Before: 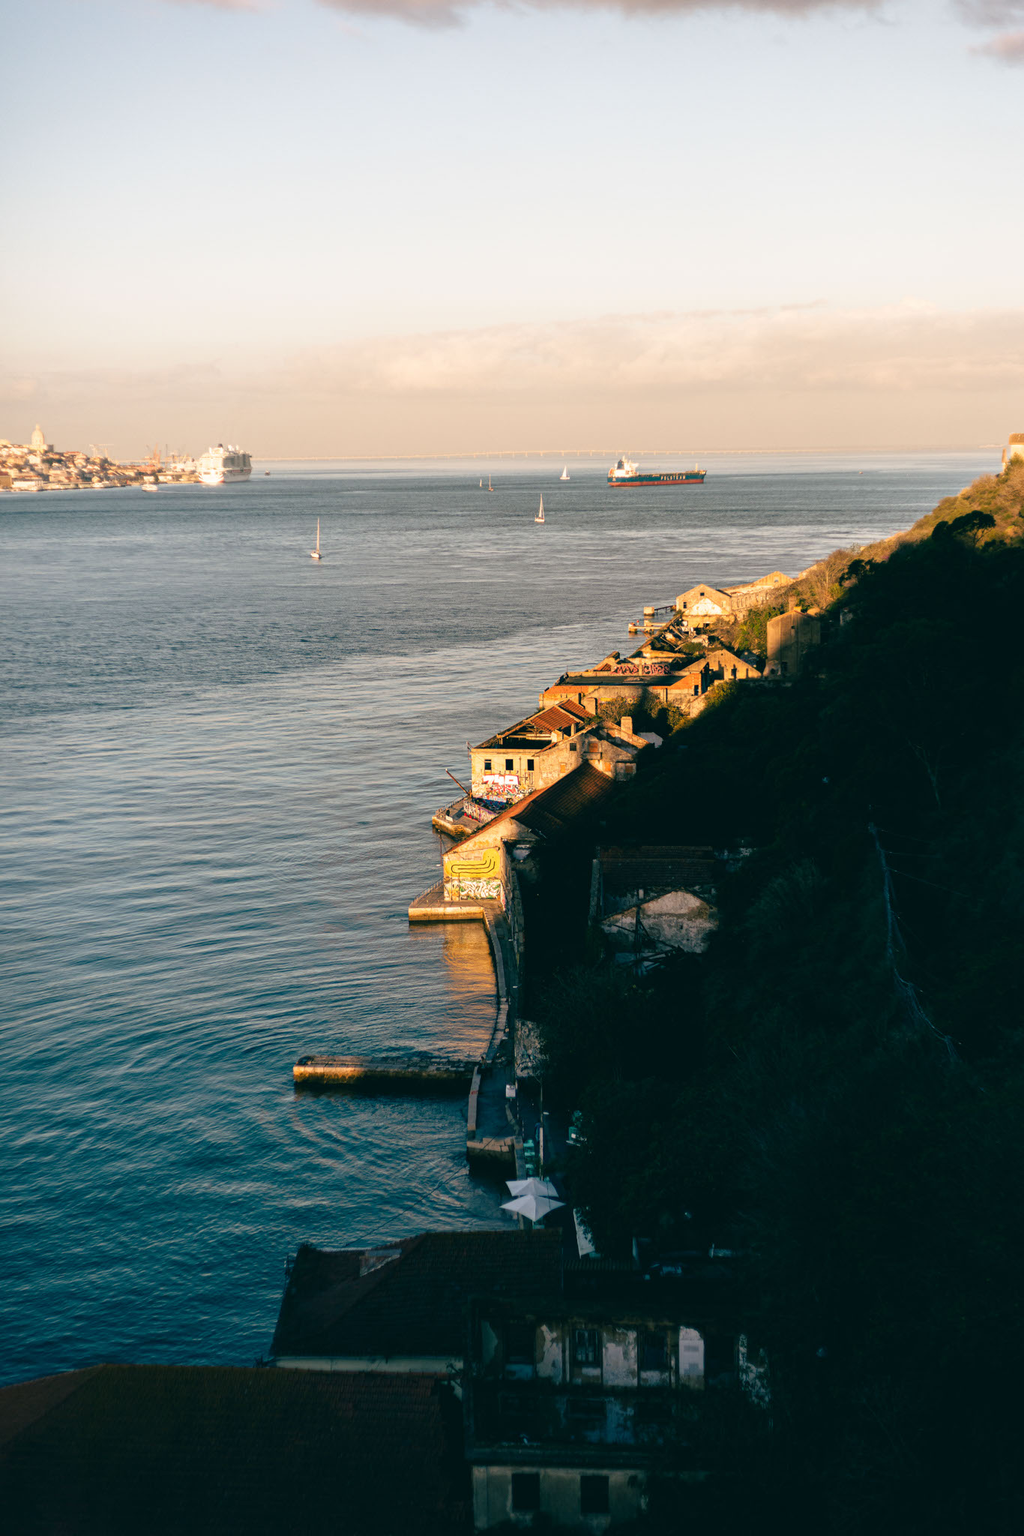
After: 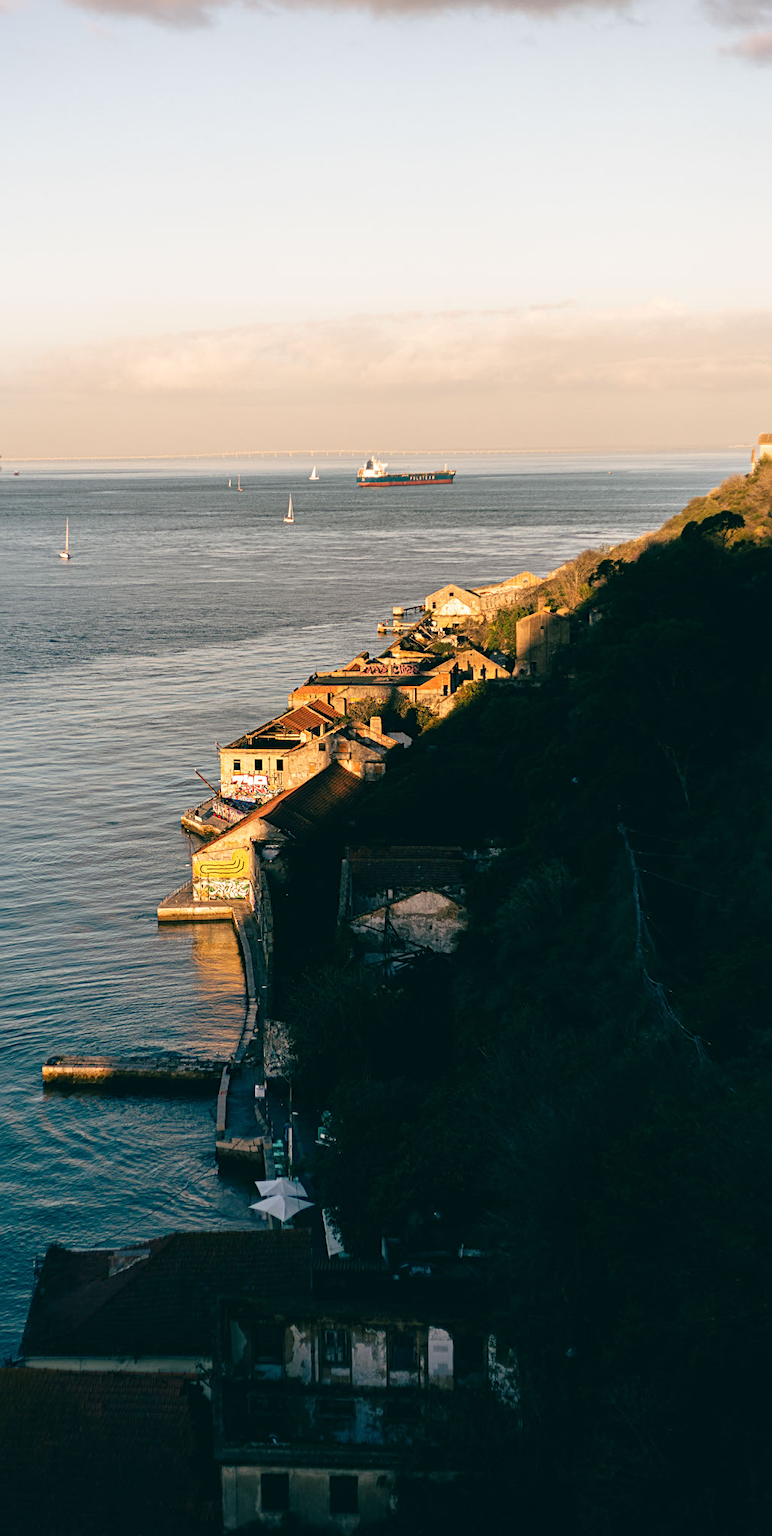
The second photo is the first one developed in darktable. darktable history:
sharpen: radius 2.506, amount 0.33
crop and rotate: left 24.558%
